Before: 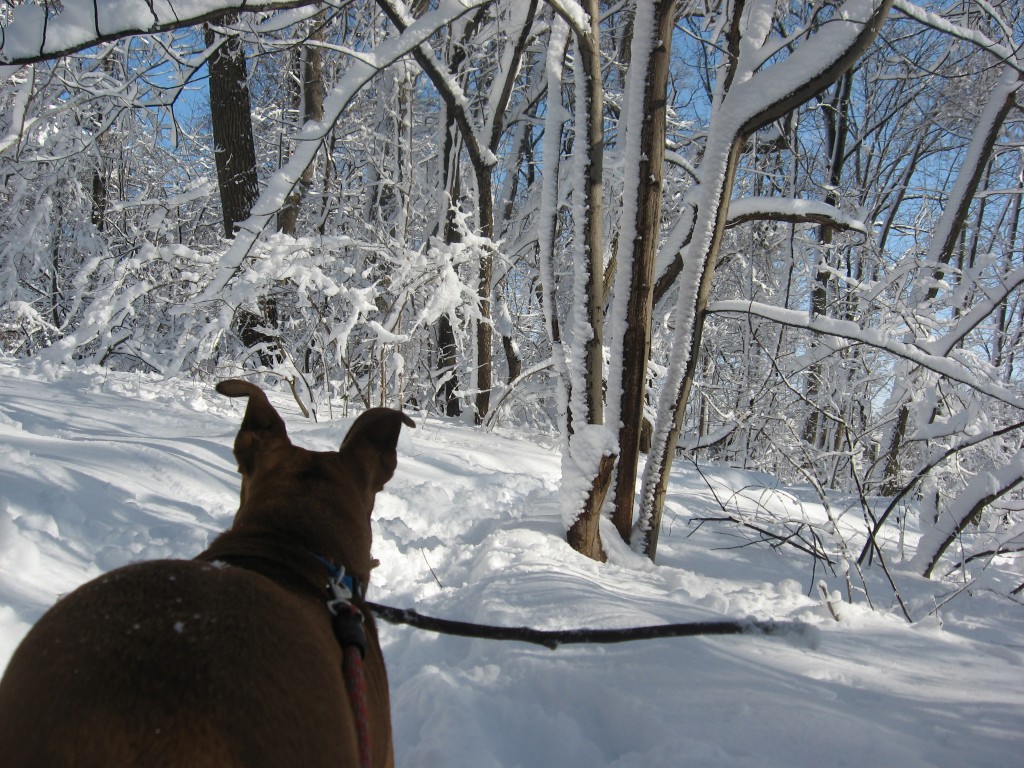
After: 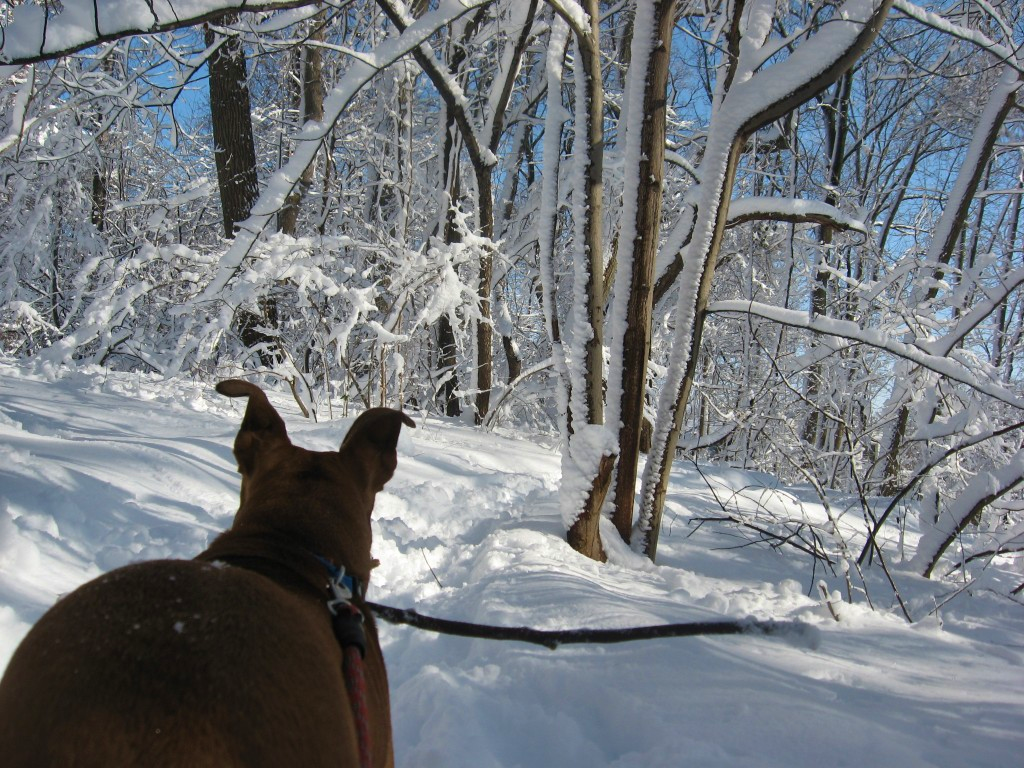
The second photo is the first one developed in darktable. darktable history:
velvia: on, module defaults
shadows and highlights: shadows 20.91, highlights -82.73, soften with gaussian
